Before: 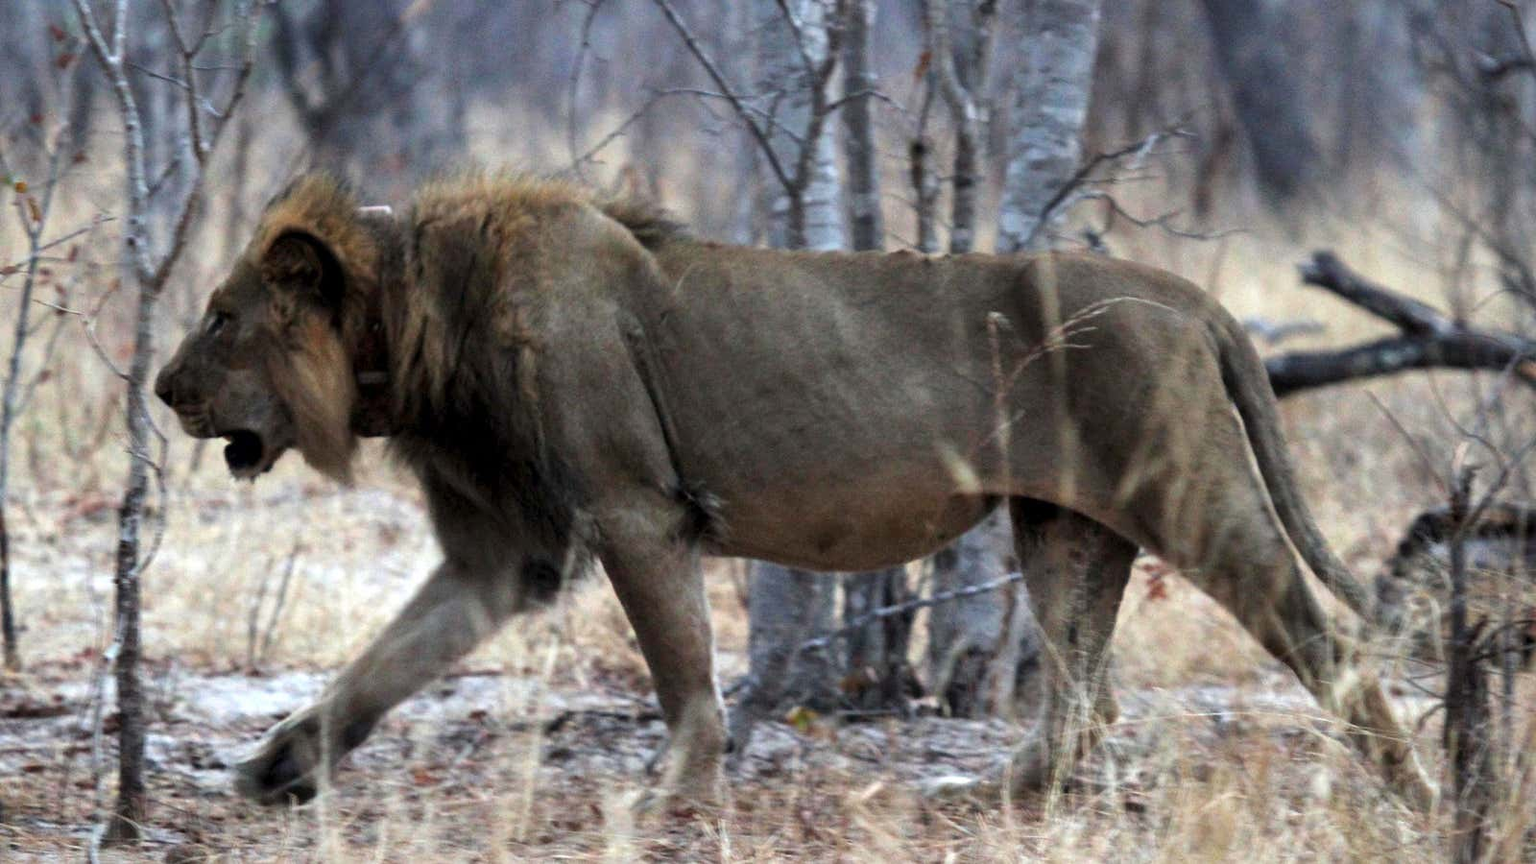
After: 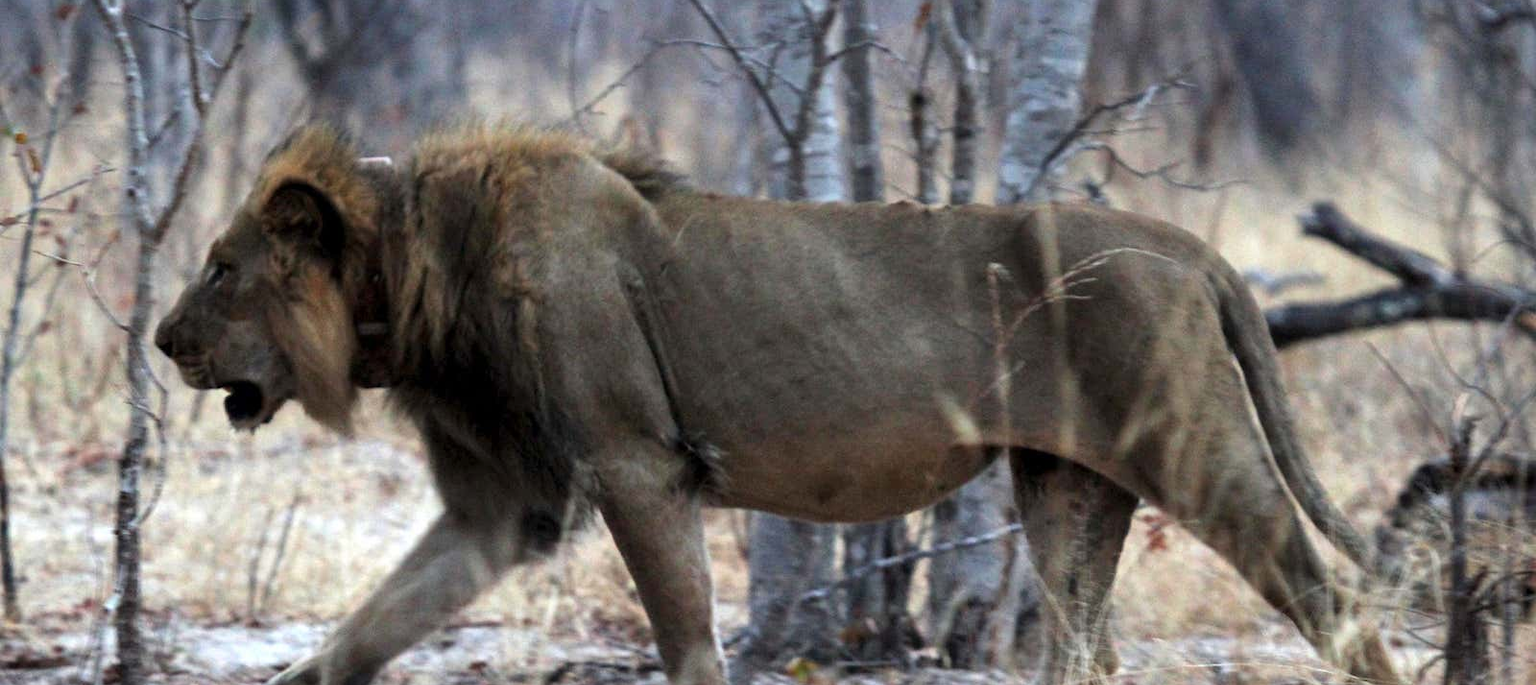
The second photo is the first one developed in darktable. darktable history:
crop and rotate: top 5.668%, bottom 14.936%
